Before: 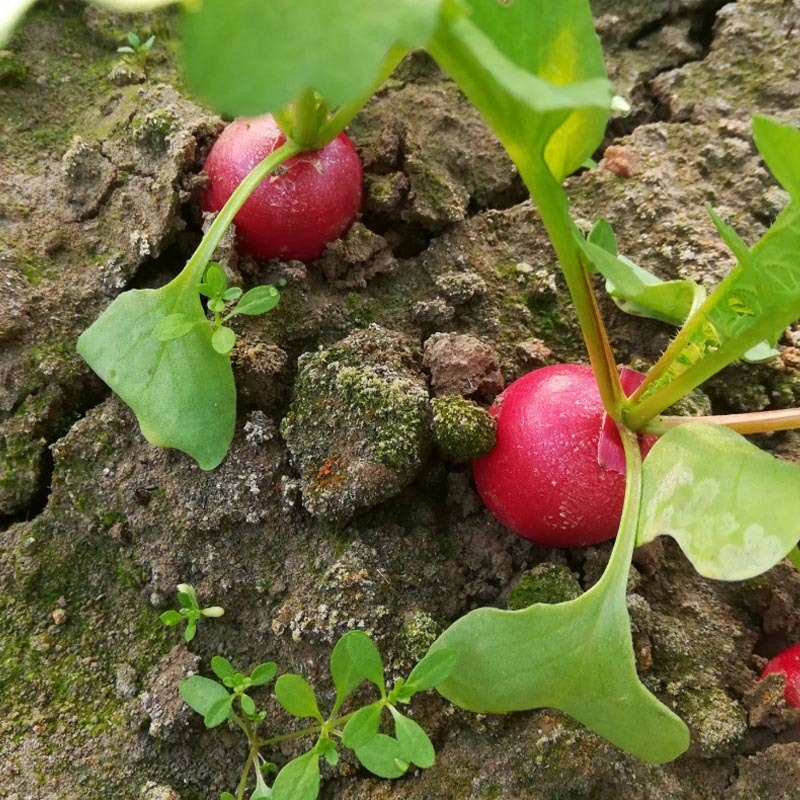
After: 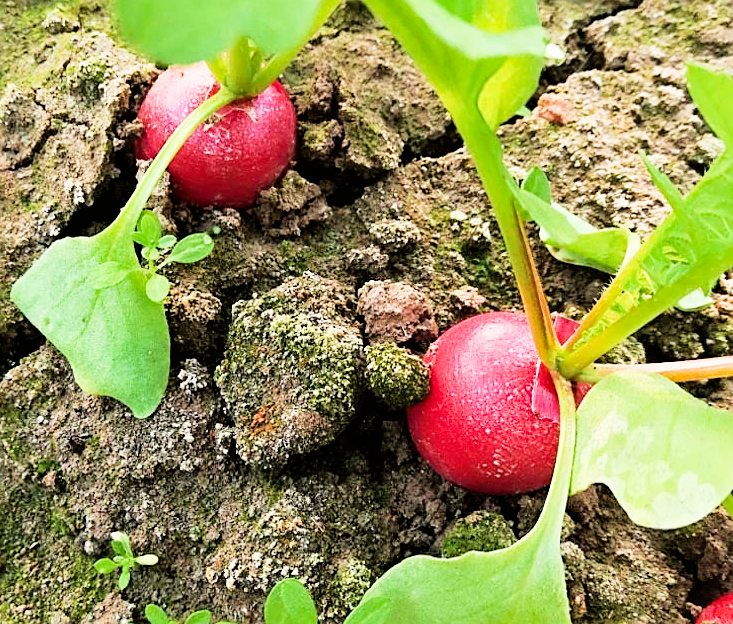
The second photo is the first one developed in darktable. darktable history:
crop: left 8.282%, top 6.587%, bottom 15.347%
sharpen: on, module defaults
velvia: on, module defaults
exposure: black level correction 0, exposure 1.284 EV, compensate highlight preservation false
haze removal: adaptive false
contrast equalizer: y [[0.6 ×6], [0.55 ×6], [0 ×6], [0 ×6], [0 ×6]], mix 0.188
filmic rgb: black relative exposure -5.02 EV, white relative exposure 3.96 EV, hardness 2.88, contrast 1.298, highlights saturation mix -29.86%
